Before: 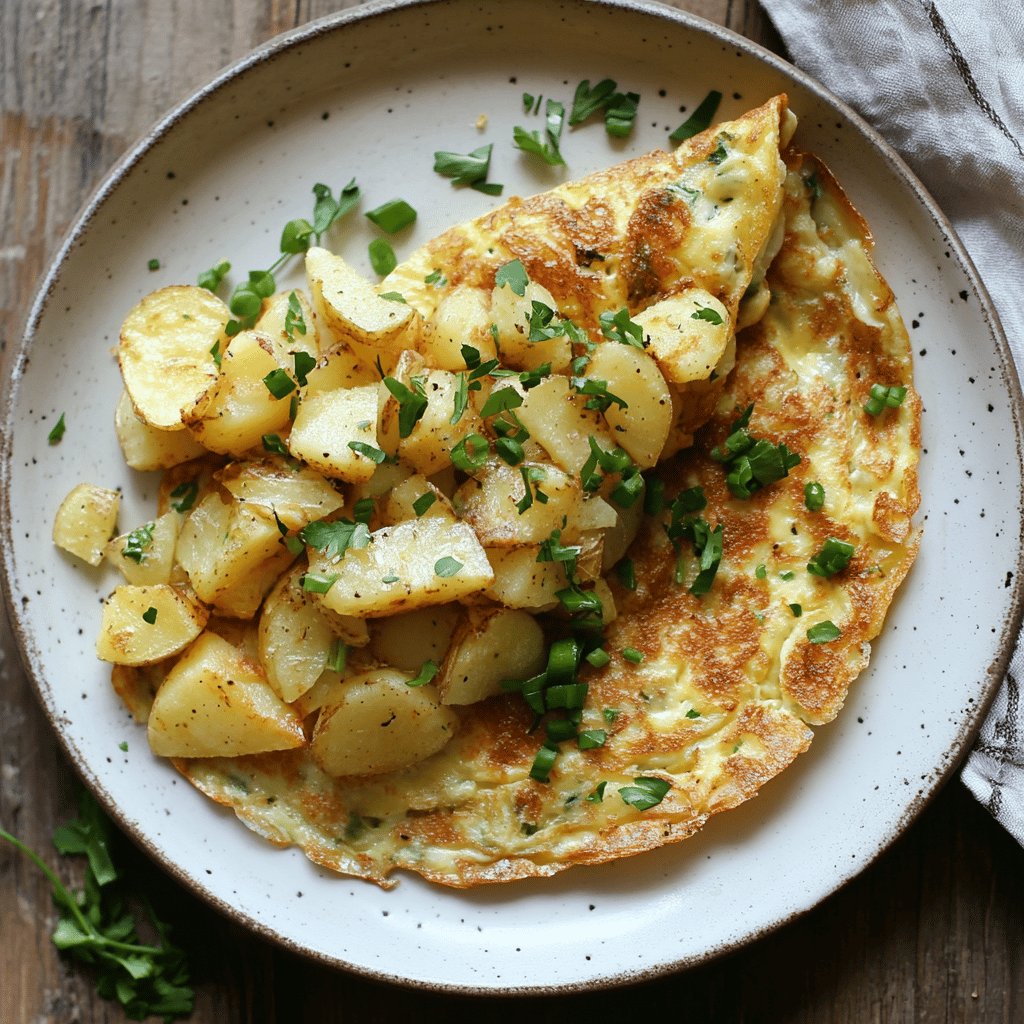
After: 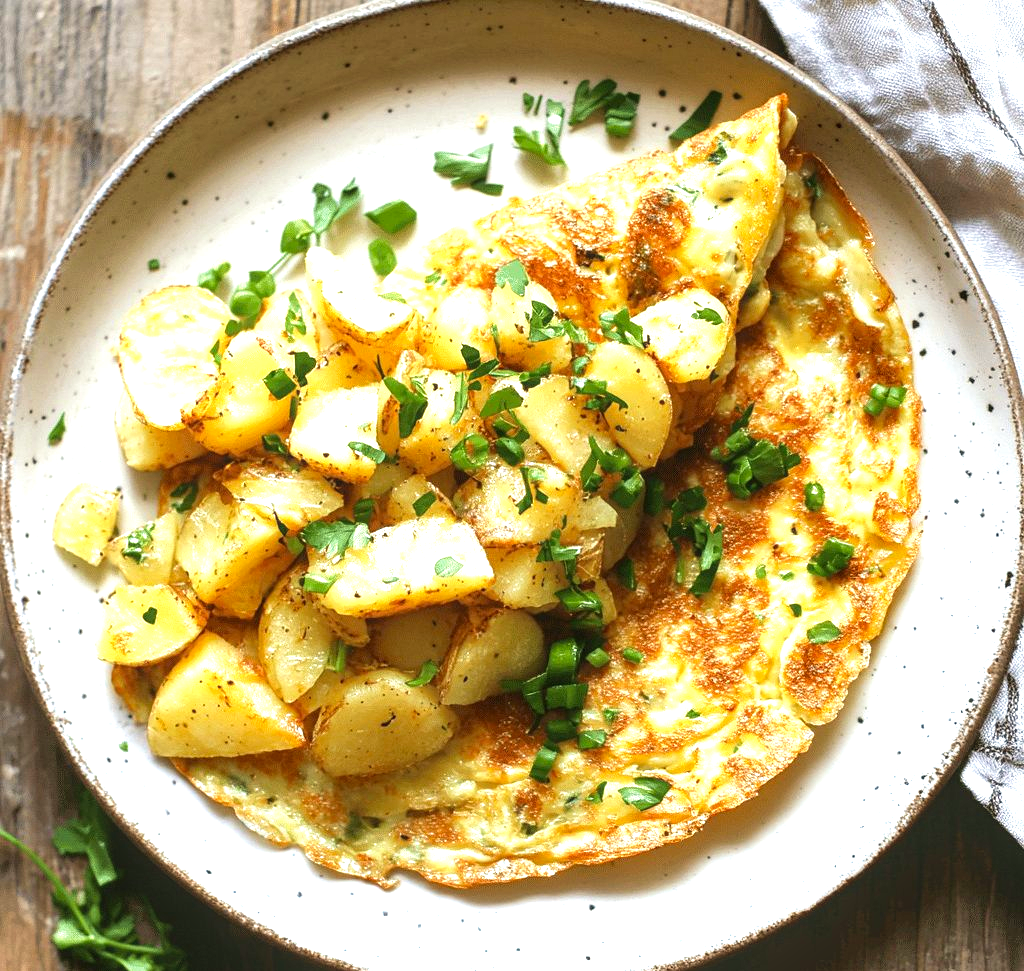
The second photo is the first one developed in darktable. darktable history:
color correction: highlights a* 0.549, highlights b* 2.74, saturation 1.09
crop and rotate: top 0.005%, bottom 5.154%
exposure: black level correction 0, exposure 1.1 EV, compensate highlight preservation false
velvia: on, module defaults
contrast equalizer: y [[0.5, 0.496, 0.435, 0.435, 0.496, 0.5], [0.5 ×6], [0.5 ×6], [0 ×6], [0 ×6]], mix 0.576
local contrast: on, module defaults
